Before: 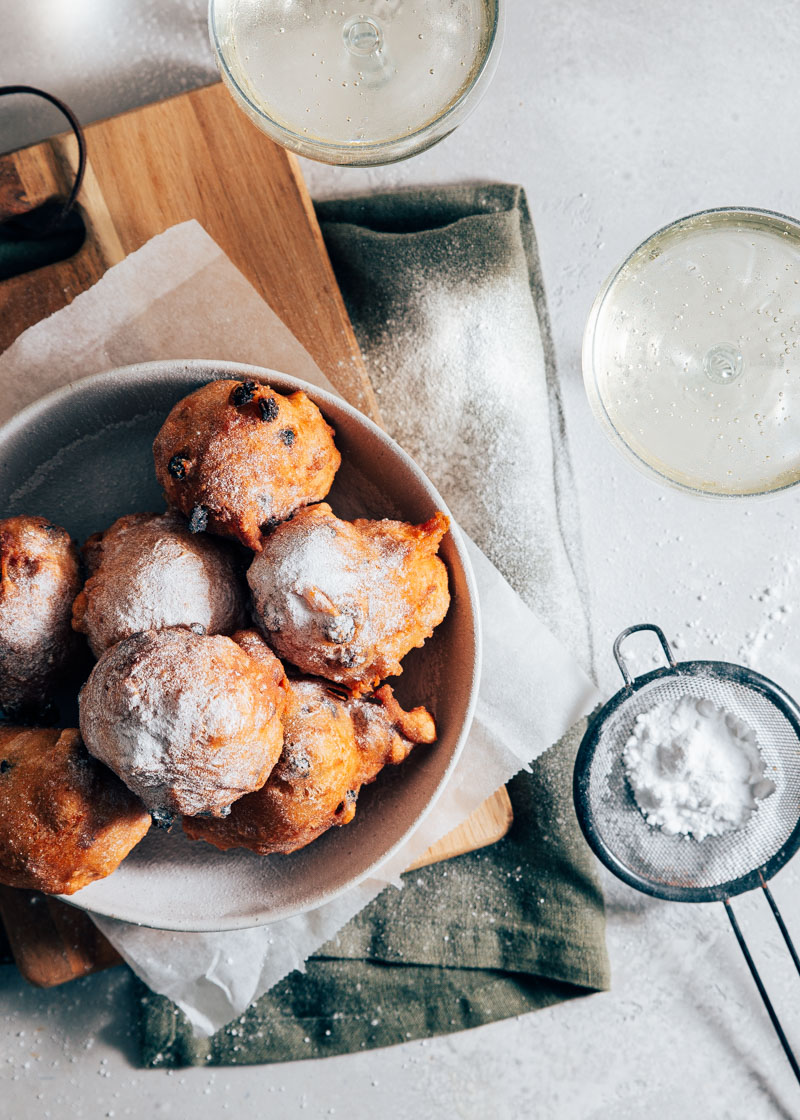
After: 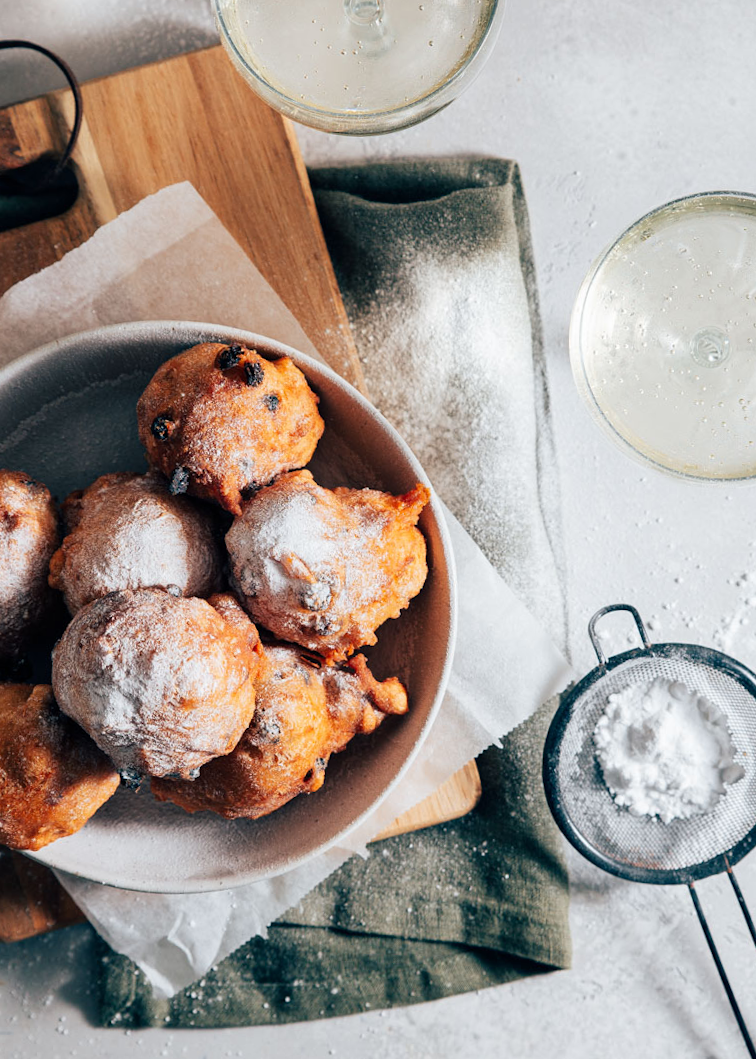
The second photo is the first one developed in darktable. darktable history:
levels: mode automatic
crop and rotate: angle -2.38°
